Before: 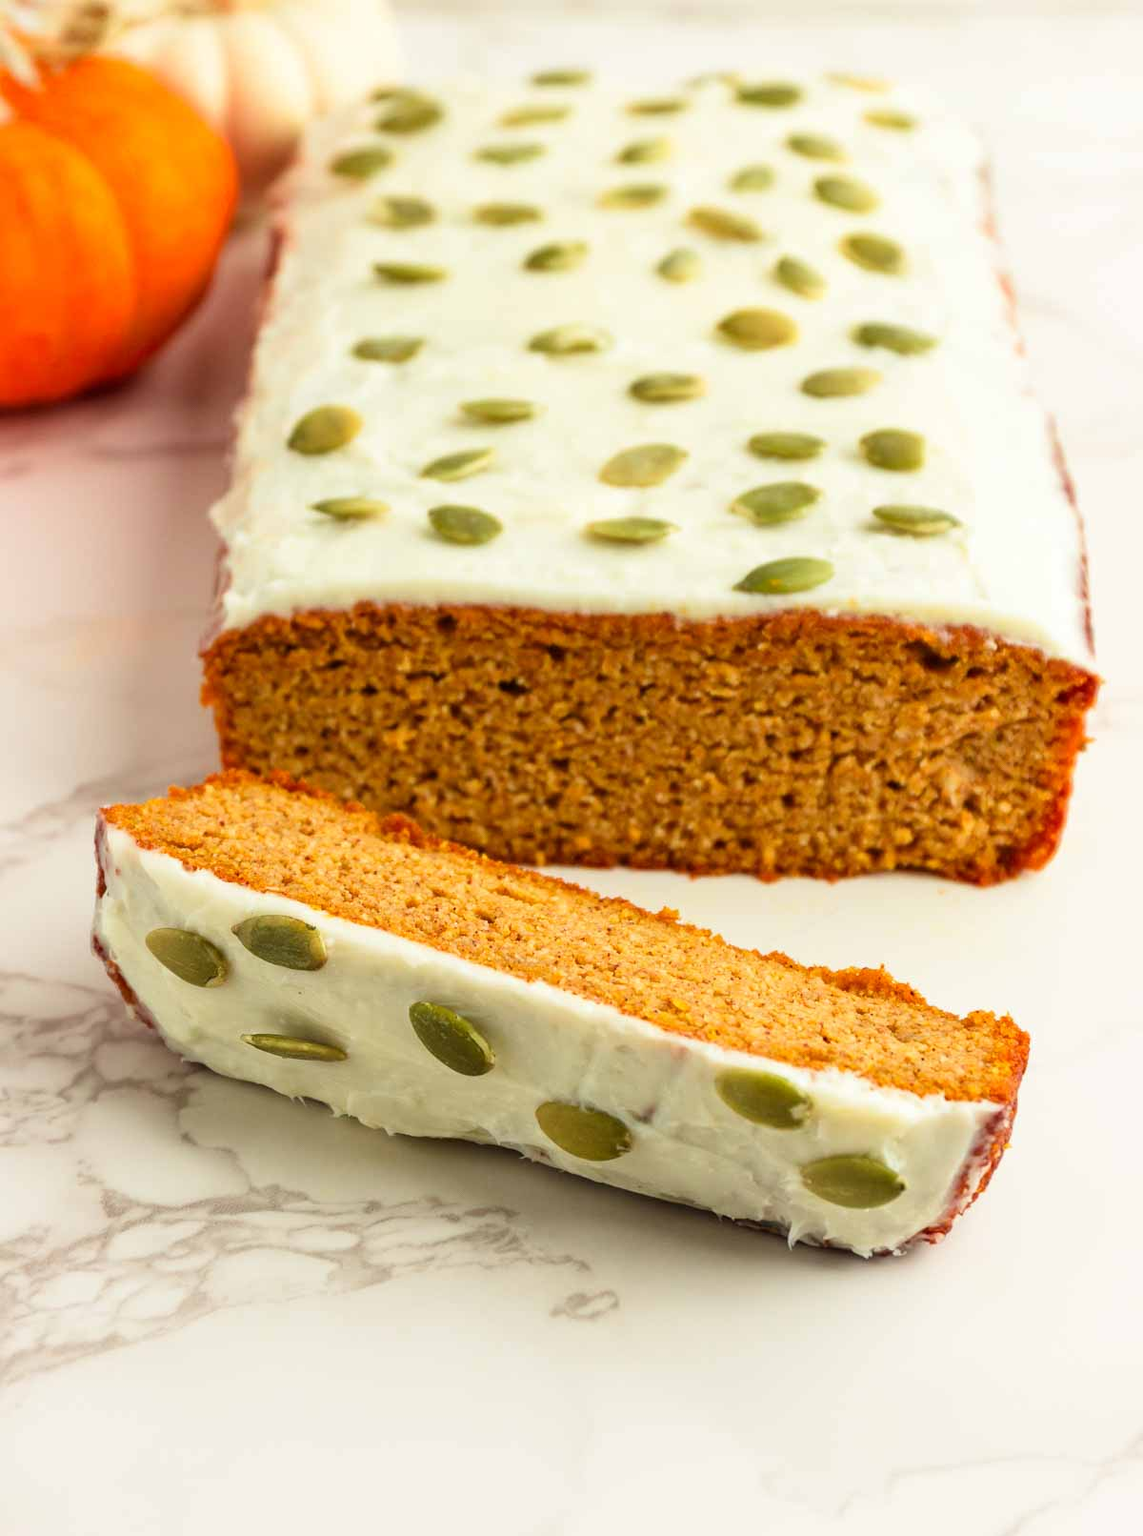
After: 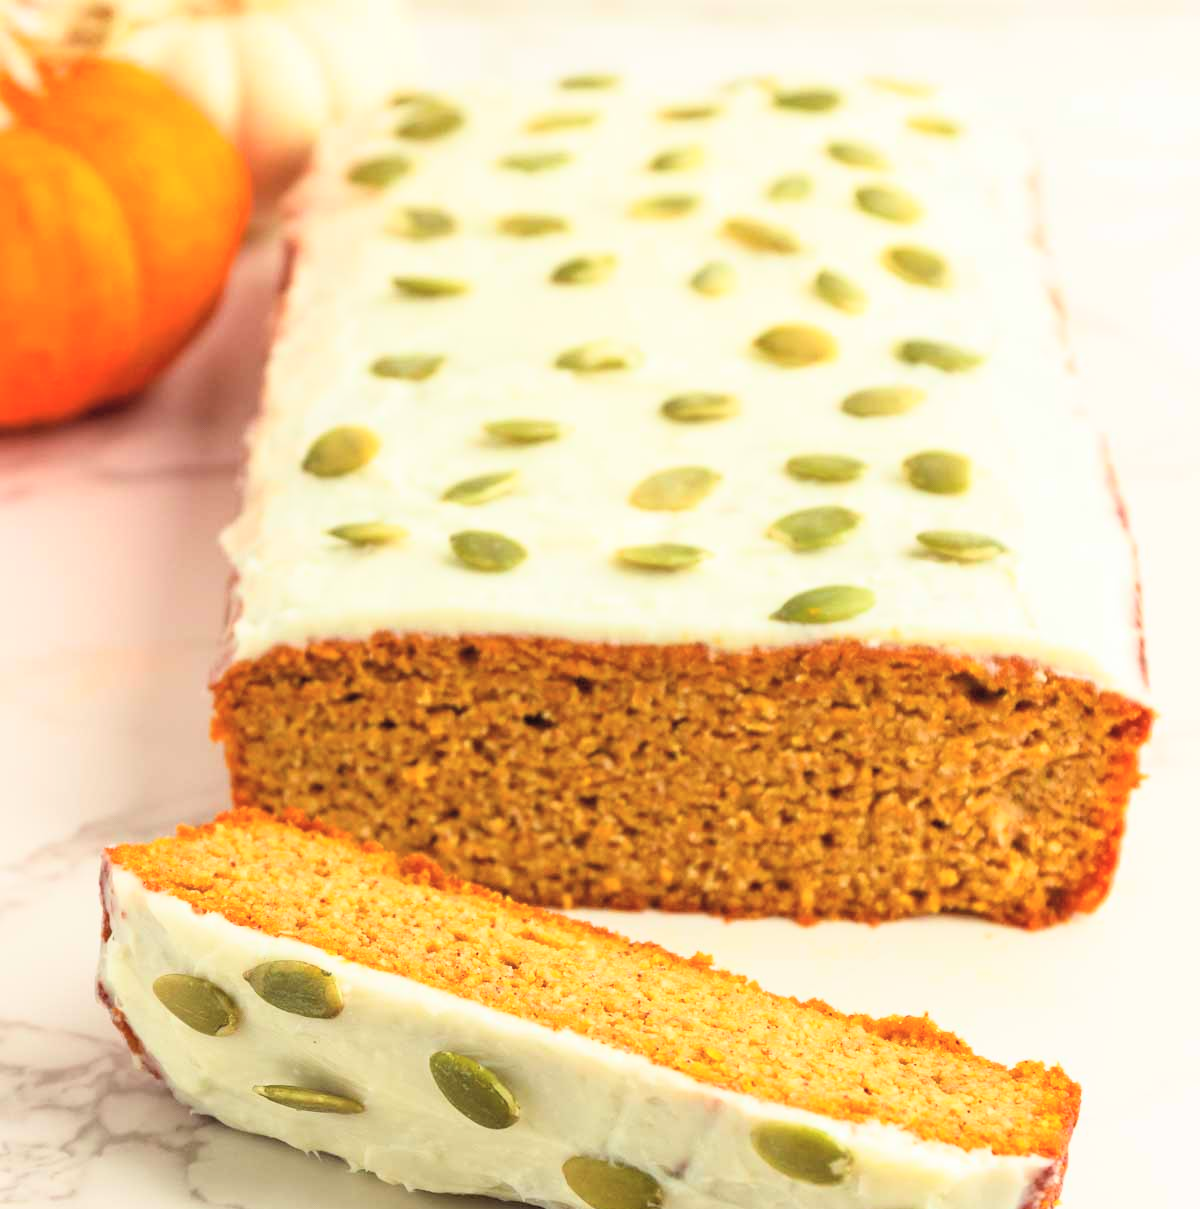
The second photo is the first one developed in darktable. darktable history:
crop: bottom 24.982%
contrast brightness saturation: brightness 0.155
base curve: curves: ch0 [(0, 0) (0.666, 0.806) (1, 1)]
